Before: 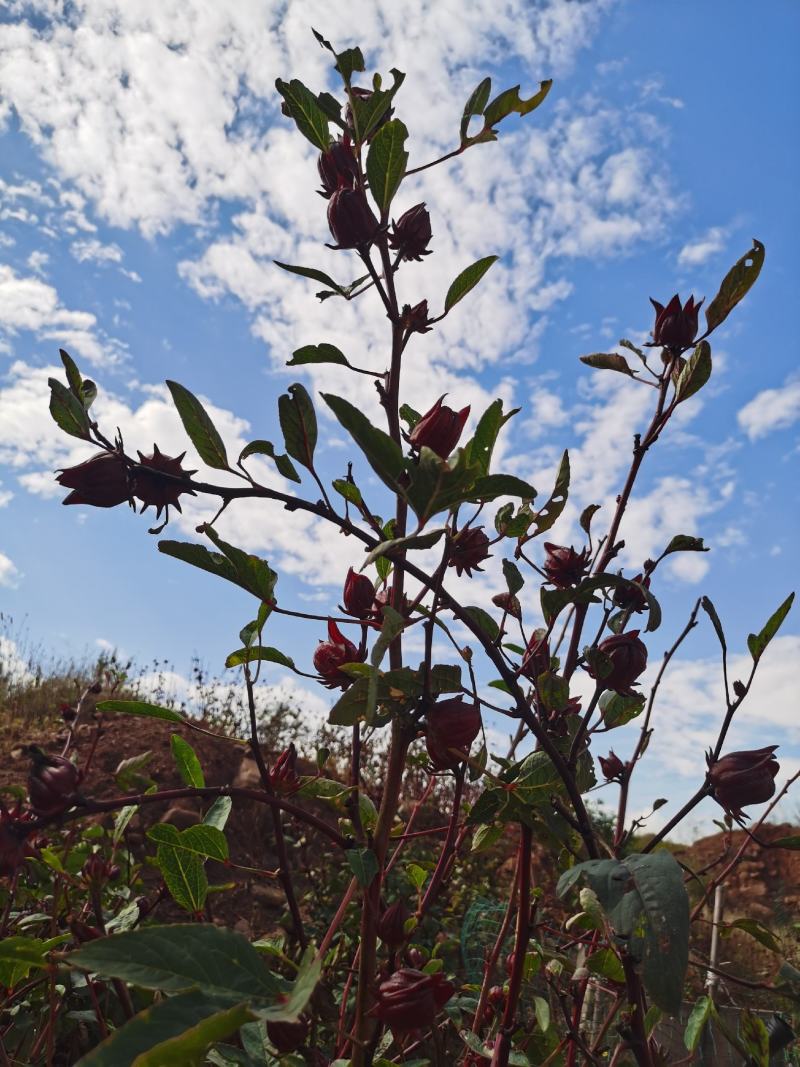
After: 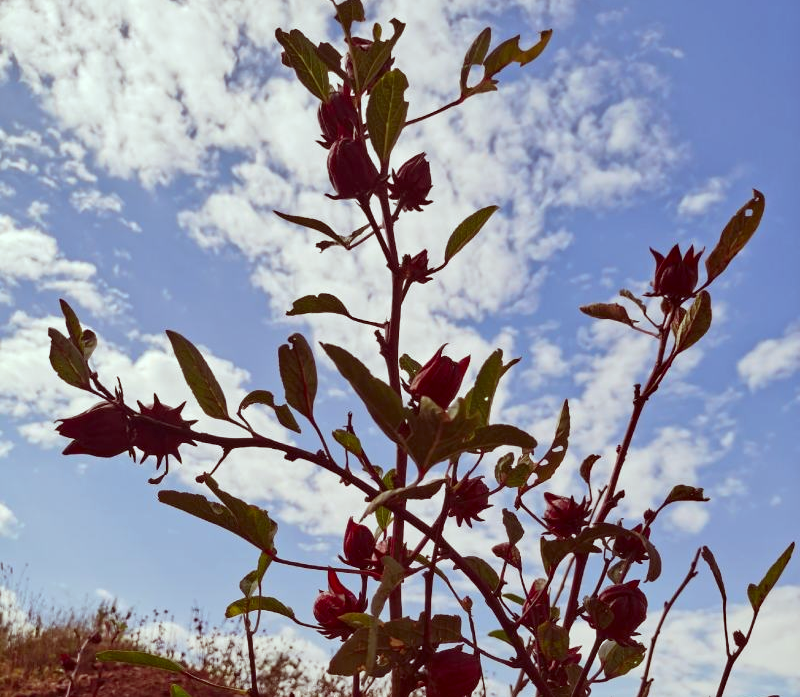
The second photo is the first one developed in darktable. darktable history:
color correction: highlights a* -7.02, highlights b* -0.191, shadows a* 20.27, shadows b* 11.48
crop and rotate: top 4.711%, bottom 29.965%
